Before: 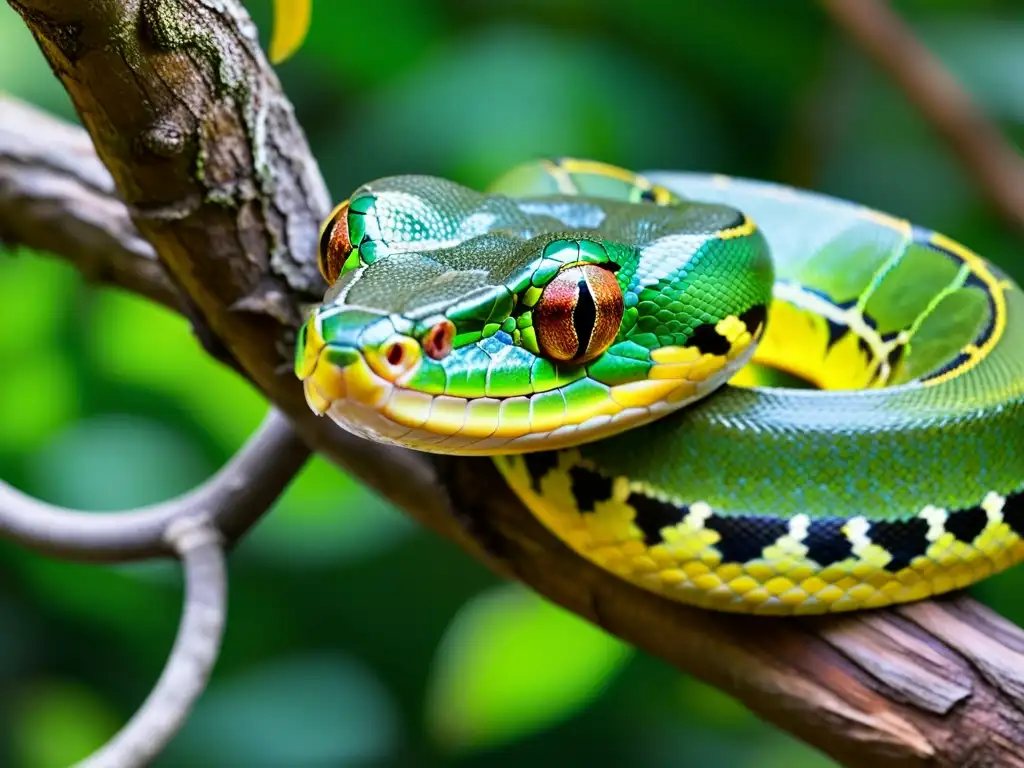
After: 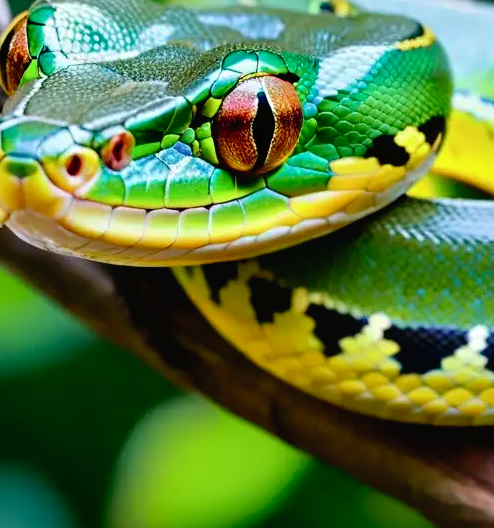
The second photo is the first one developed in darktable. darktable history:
crop: left 31.378%, top 24.624%, right 20.295%, bottom 6.559%
velvia: on, module defaults
tone curve: curves: ch0 [(0, 0) (0.003, 0.018) (0.011, 0.019) (0.025, 0.02) (0.044, 0.024) (0.069, 0.034) (0.1, 0.049) (0.136, 0.082) (0.177, 0.136) (0.224, 0.196) (0.277, 0.263) (0.335, 0.329) (0.399, 0.401) (0.468, 0.473) (0.543, 0.546) (0.623, 0.625) (0.709, 0.698) (0.801, 0.779) (0.898, 0.867) (1, 1)], preserve colors none
